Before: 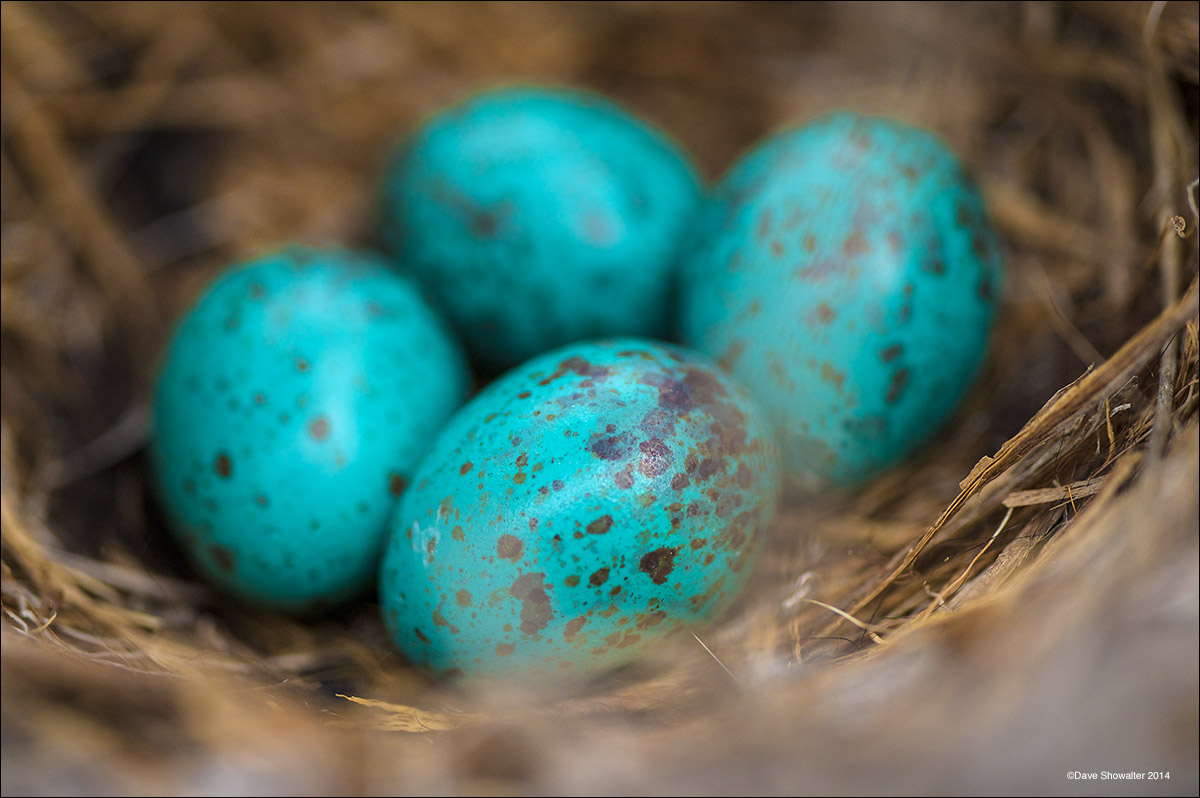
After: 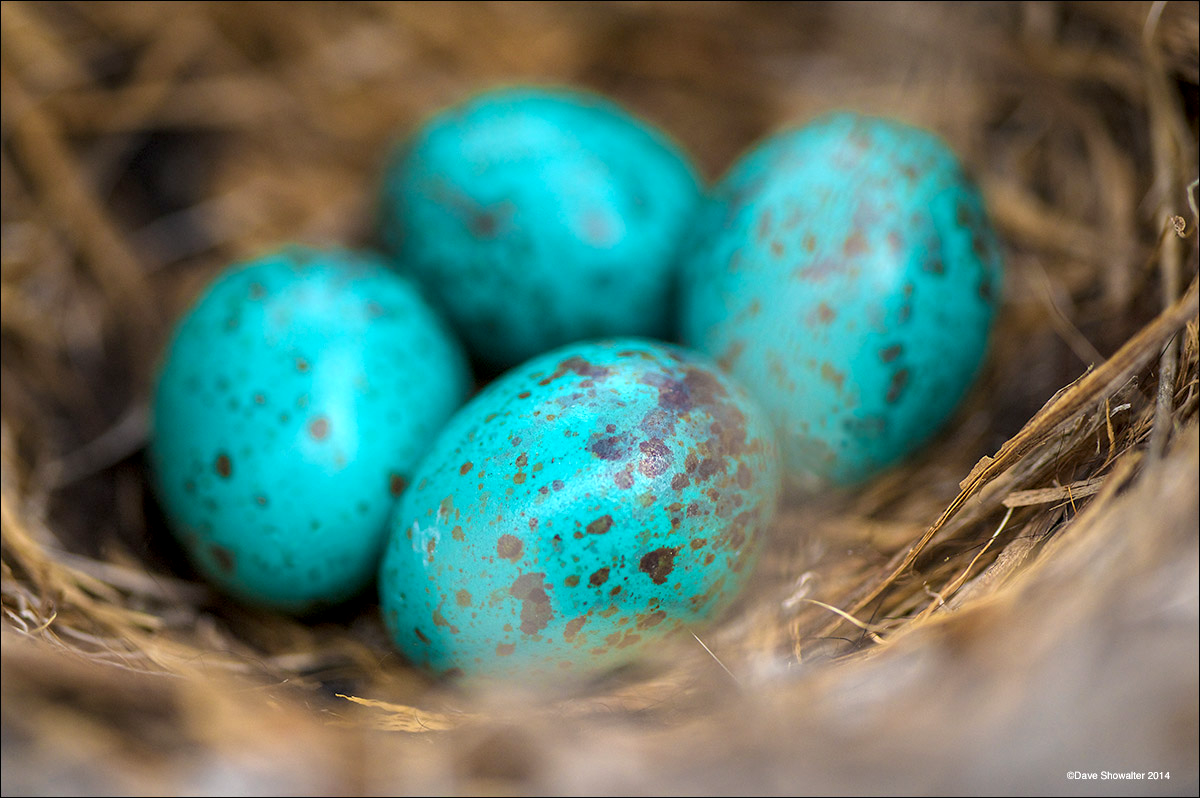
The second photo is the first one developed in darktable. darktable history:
shadows and highlights: shadows 4.1, highlights -17.6, soften with gaussian
exposure: black level correction 0.003, exposure 0.383 EV, compensate highlight preservation false
